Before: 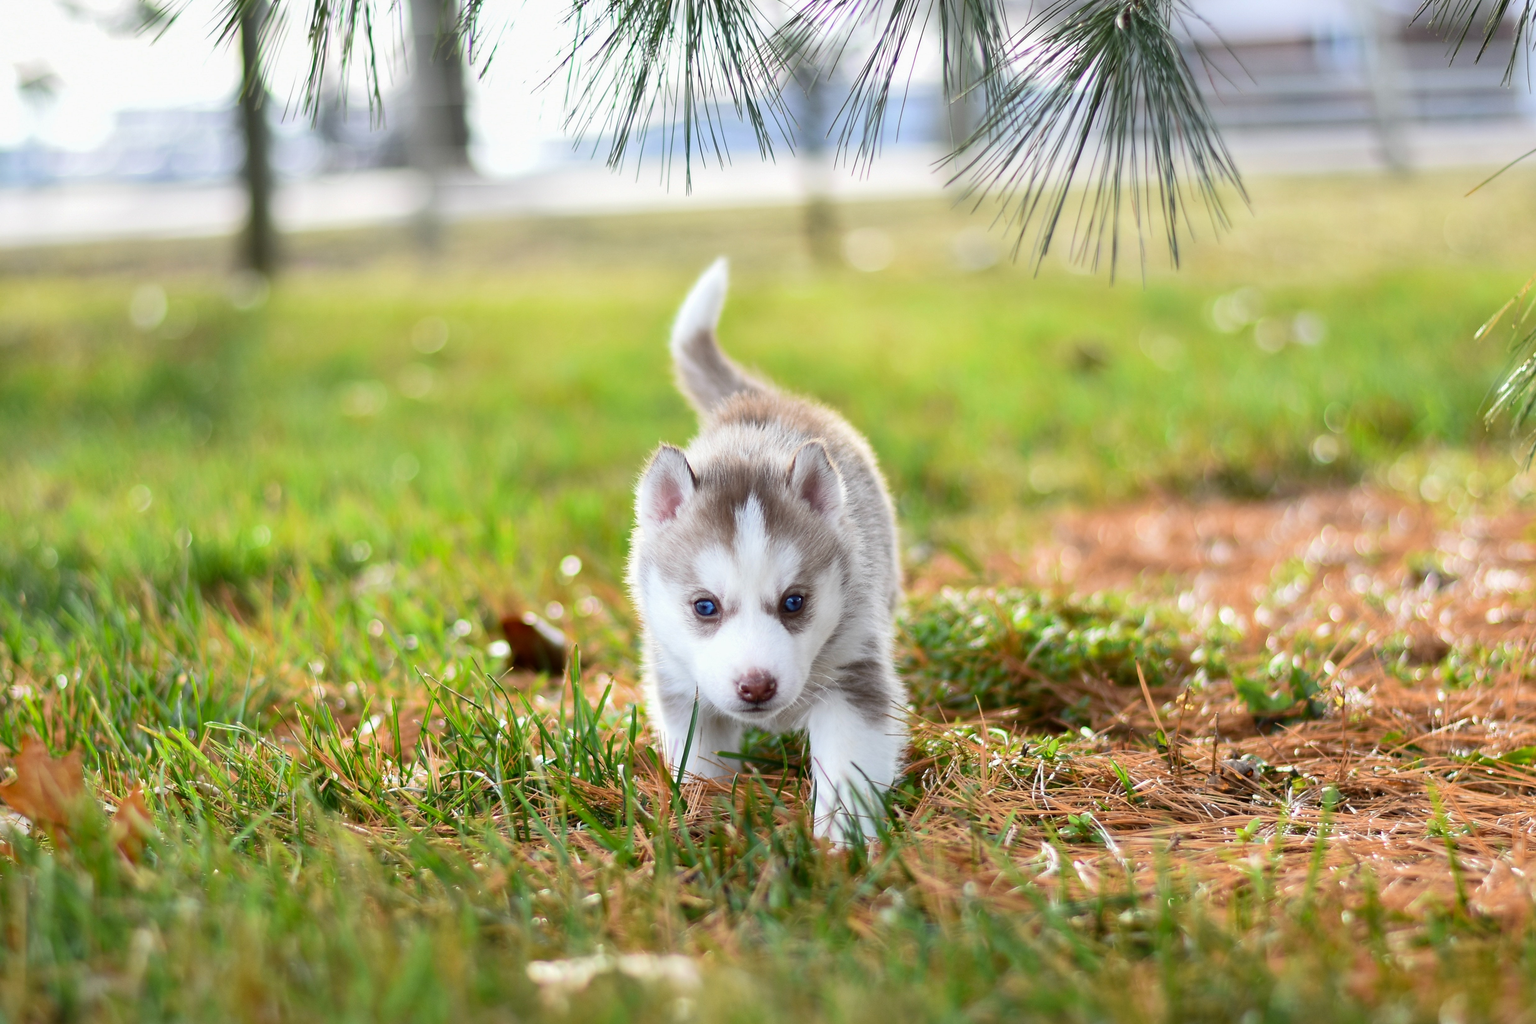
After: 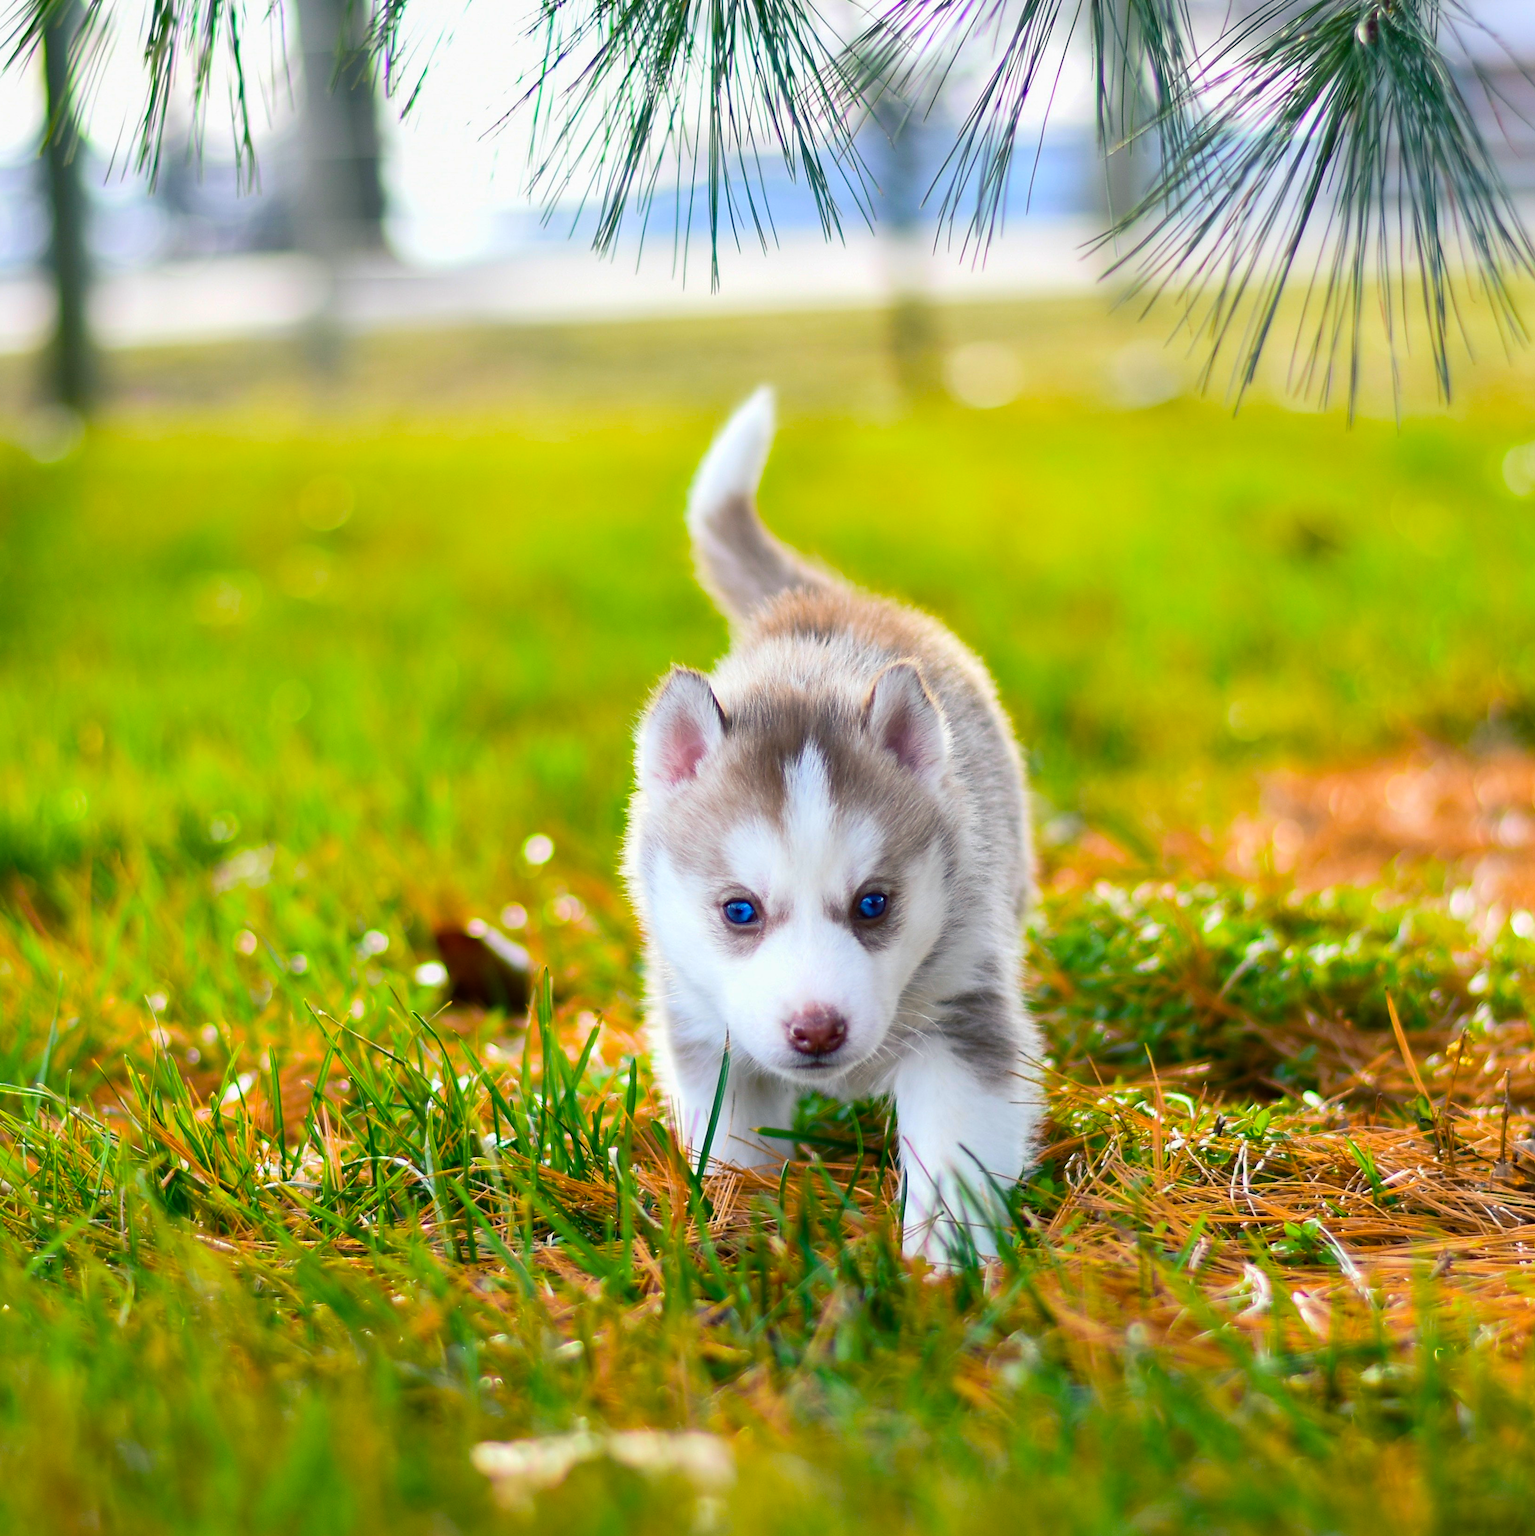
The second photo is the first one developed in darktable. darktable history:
crop and rotate: left 13.836%, right 19.532%
color balance rgb: shadows lift › chroma 7.478%, shadows lift › hue 244.85°, linear chroma grading › global chroma 0.776%, perceptual saturation grading › global saturation 29.961%, global vibrance 39.393%
